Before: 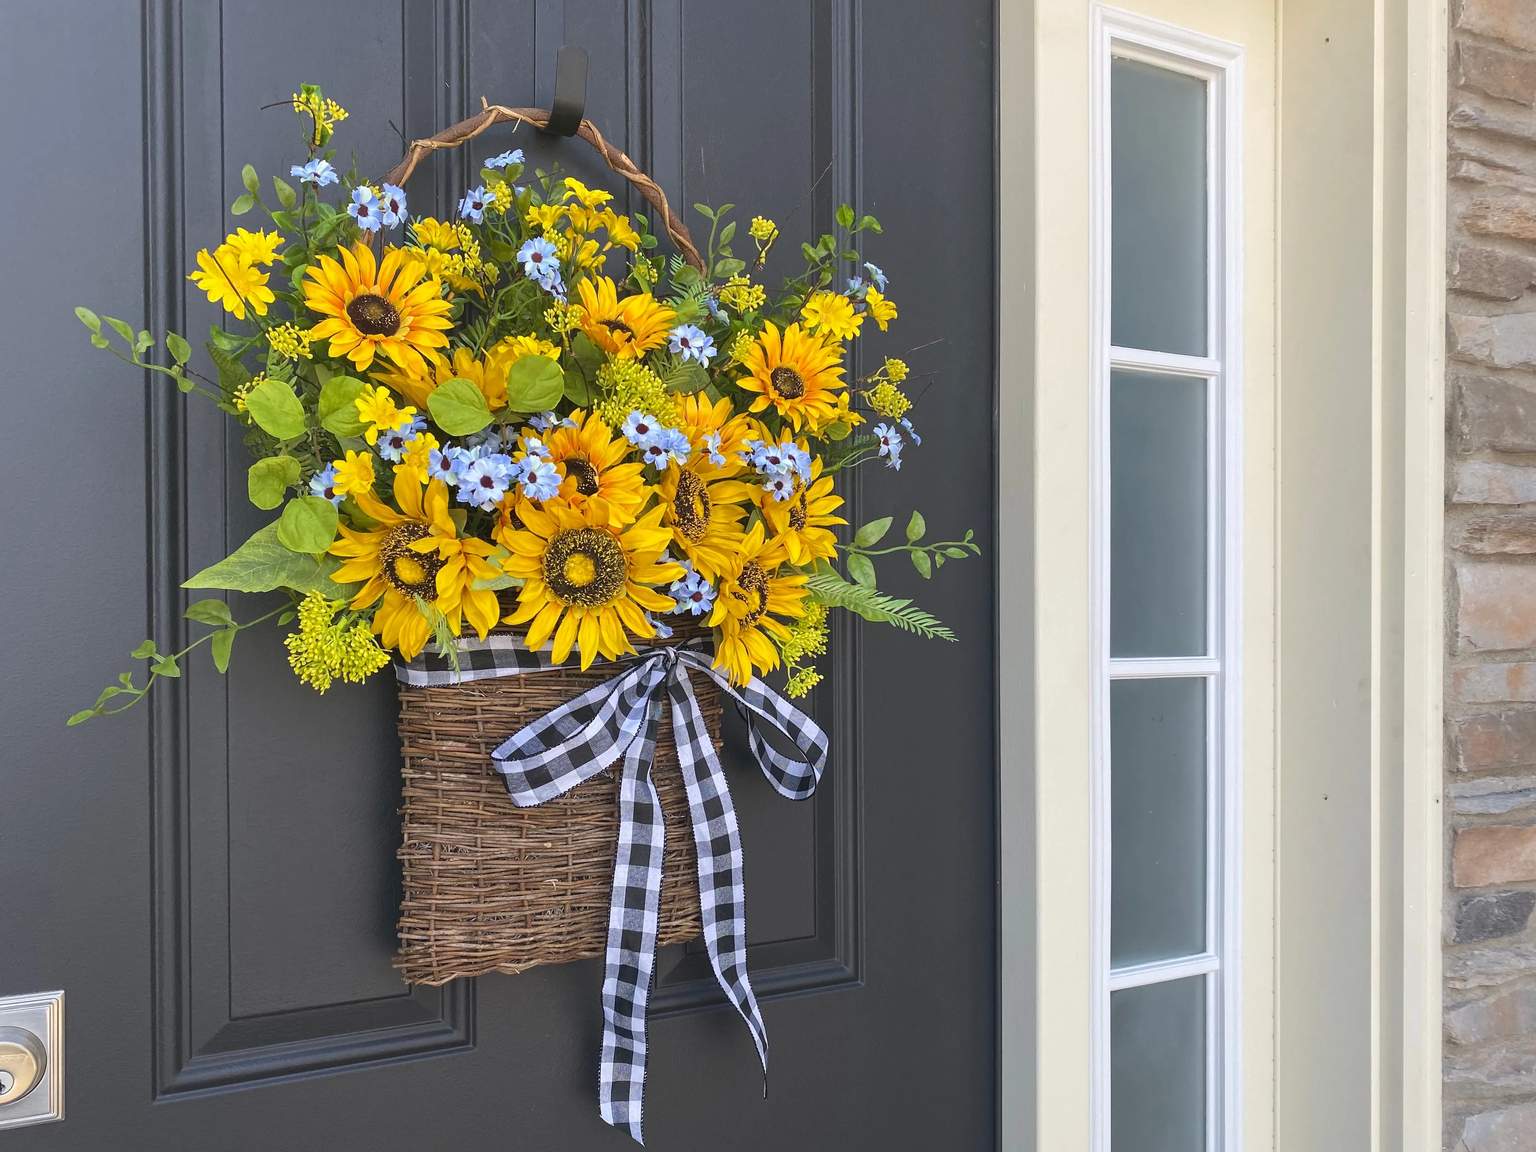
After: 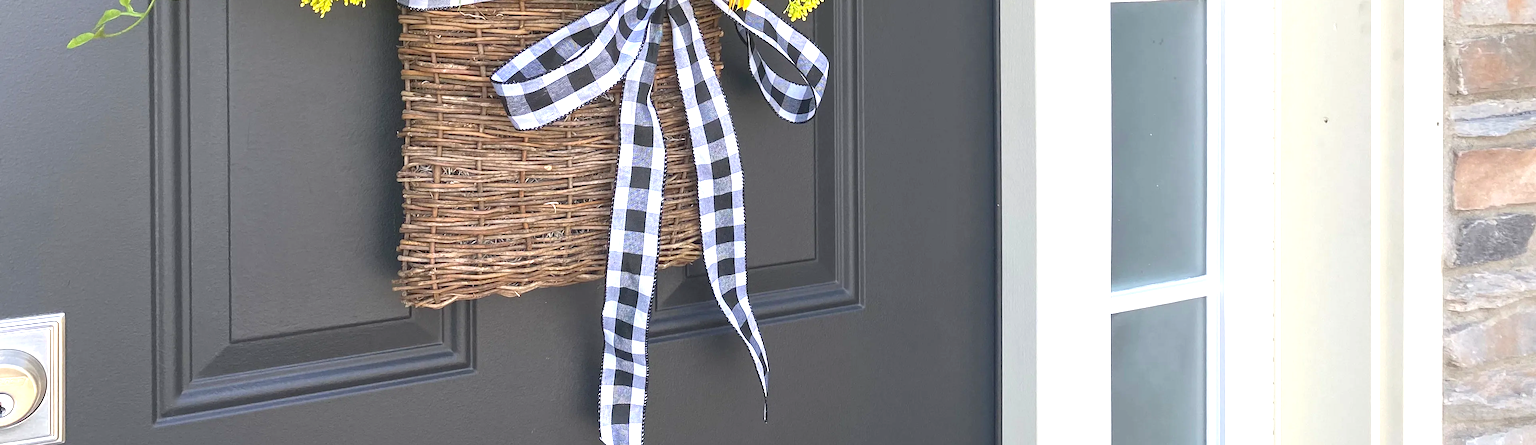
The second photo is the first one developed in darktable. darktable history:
exposure: black level correction 0, exposure 1 EV, compensate exposure bias true, compensate highlight preservation false
crop and rotate: top 58.853%, bottom 2.479%
tone equalizer: on, module defaults
